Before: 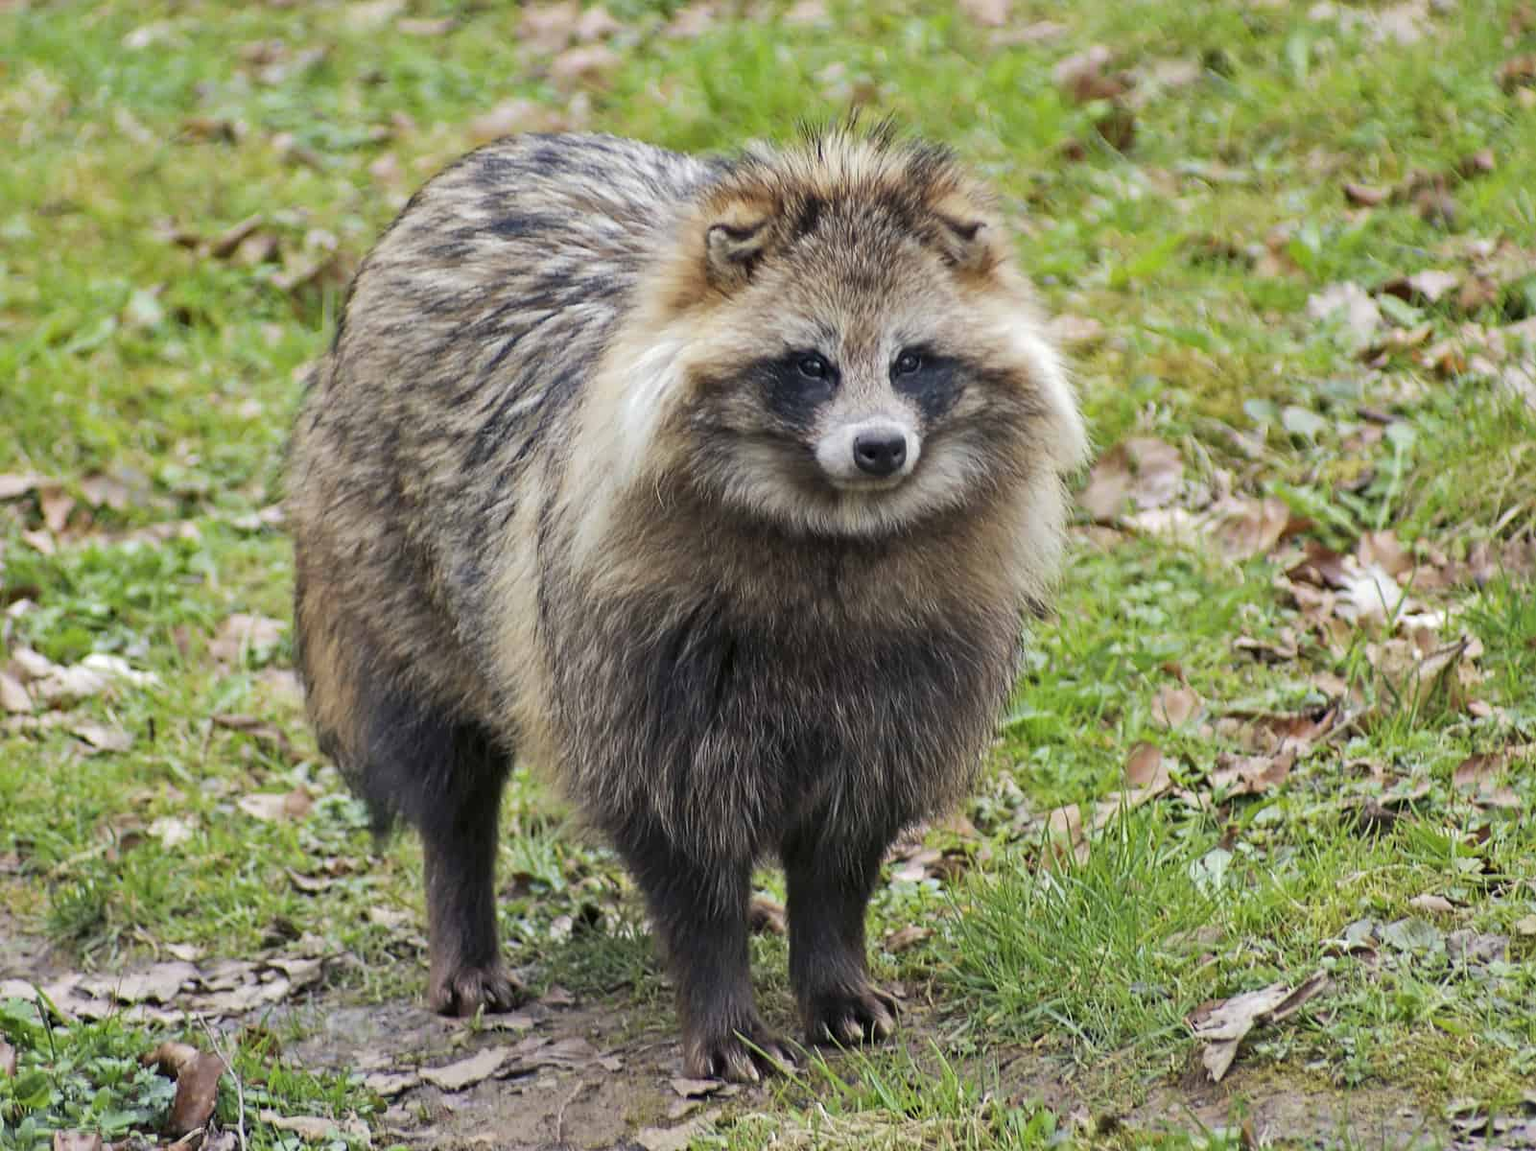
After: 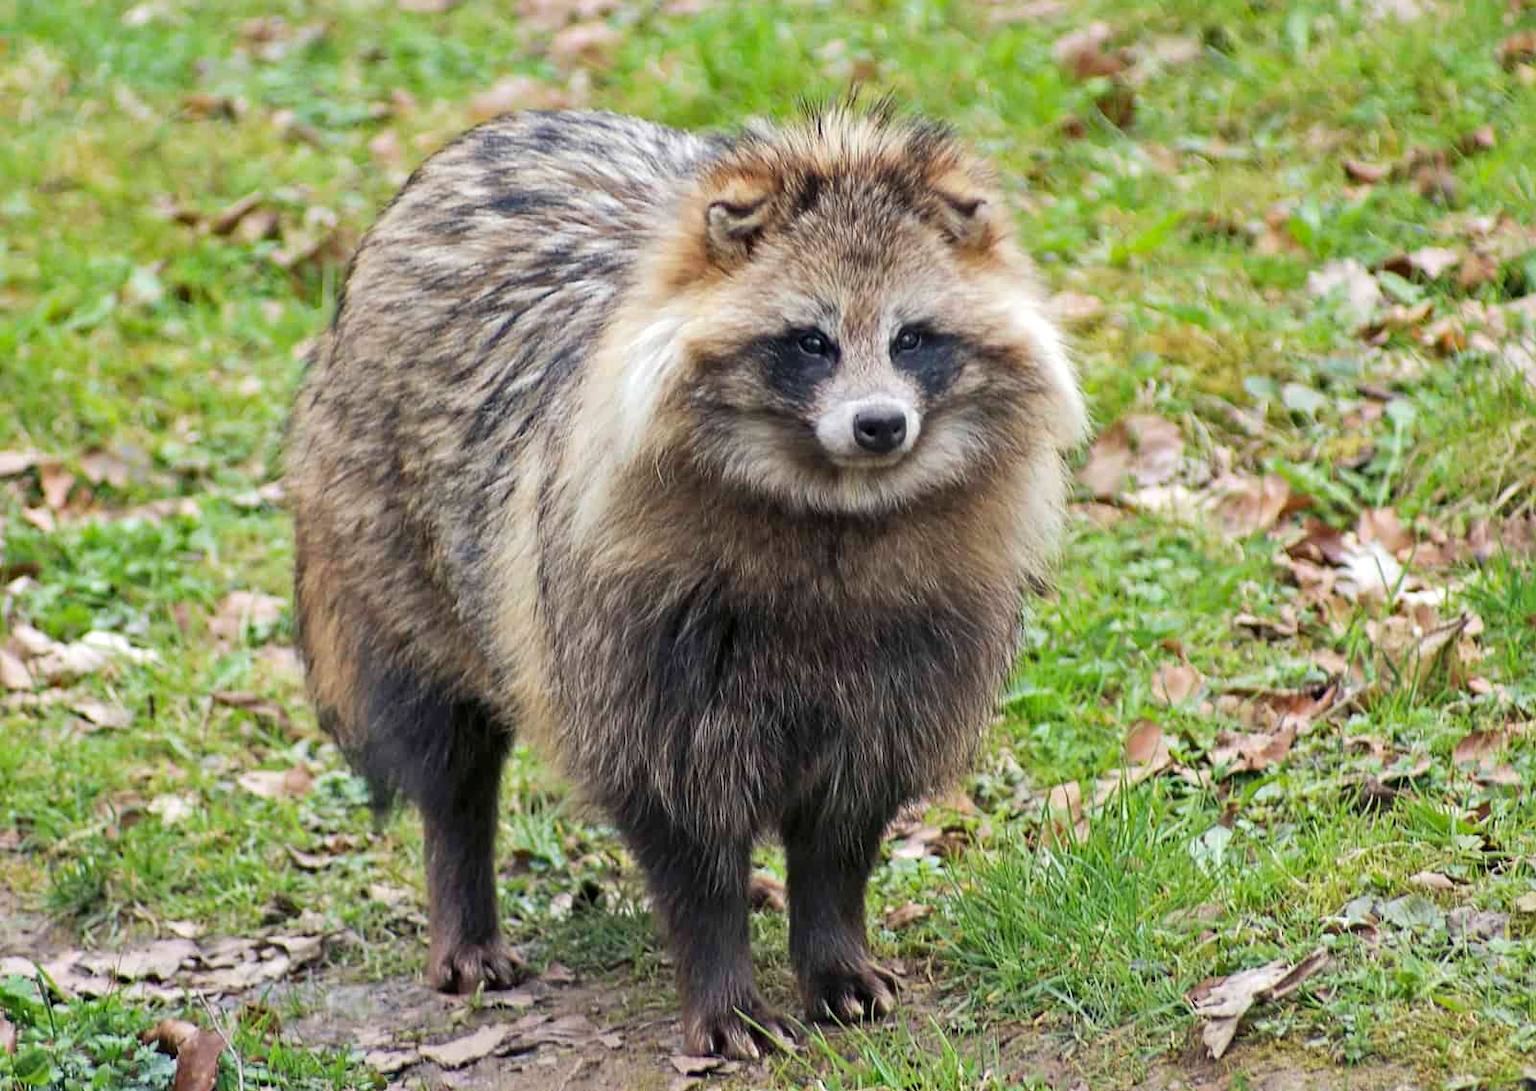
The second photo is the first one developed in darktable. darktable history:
exposure: exposure 0.198 EV, compensate exposure bias true, compensate highlight preservation false
crop and rotate: top 2.031%, bottom 3.054%
